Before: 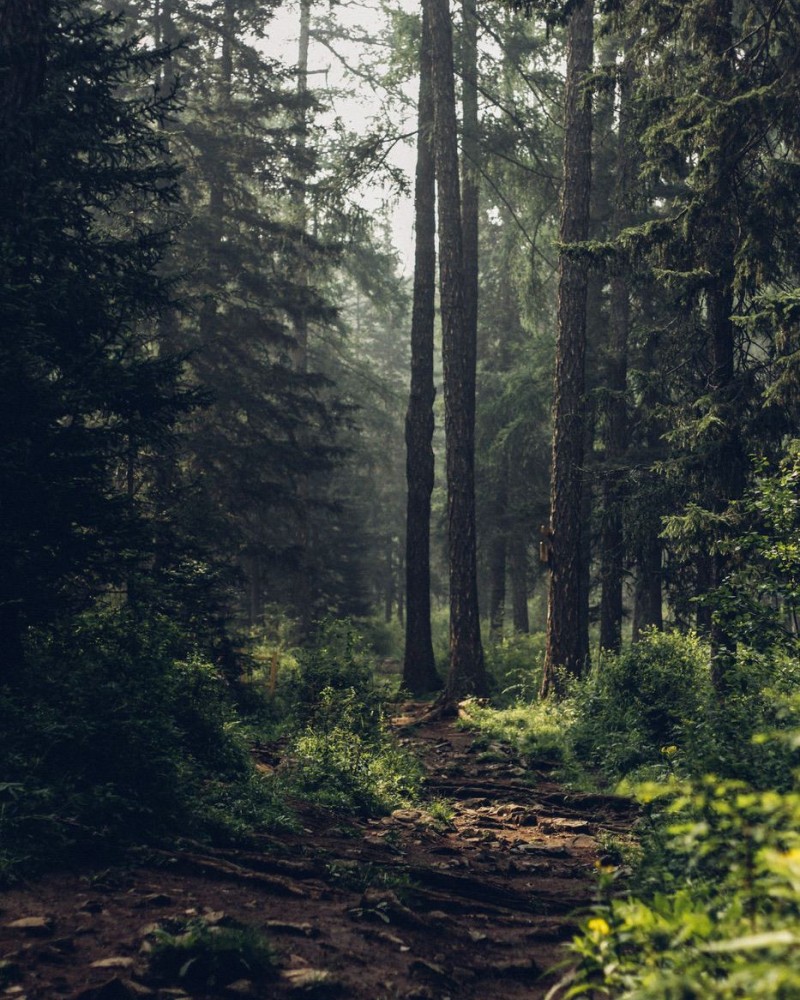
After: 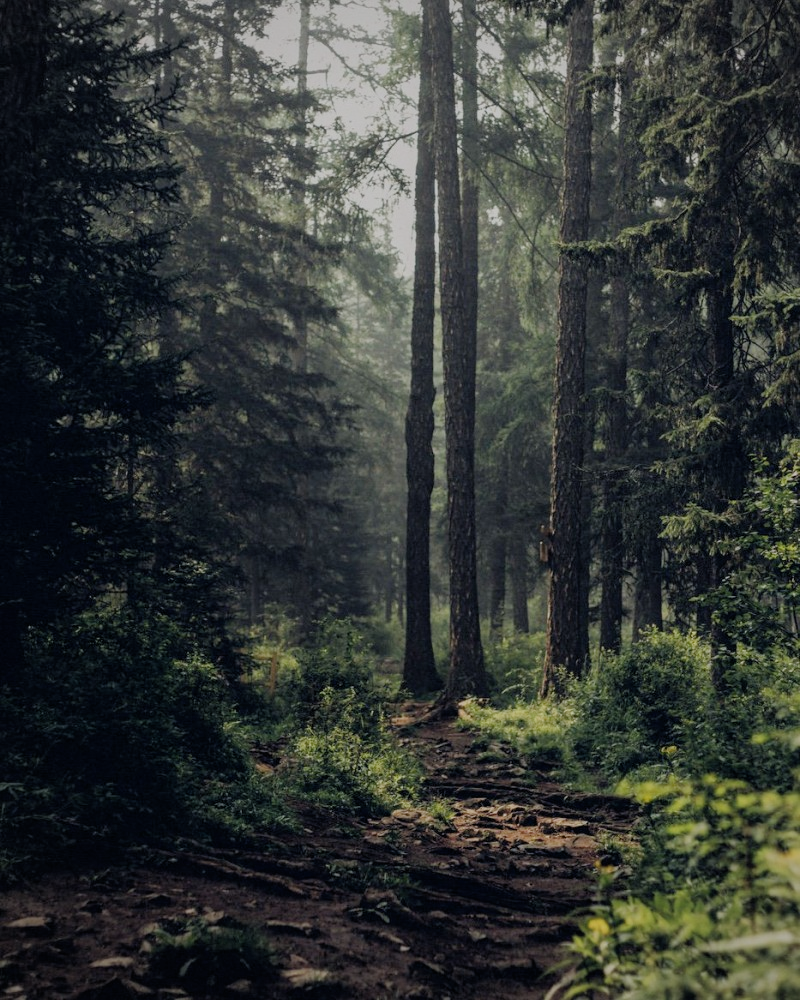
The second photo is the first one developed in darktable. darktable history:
filmic rgb: black relative exposure -8.77 EV, white relative exposure 4.98 EV, target black luminance 0%, hardness 3.79, latitude 65.66%, contrast 0.831, shadows ↔ highlights balance 19.82%
vignetting: fall-off radius 61.24%, brightness -0.342
